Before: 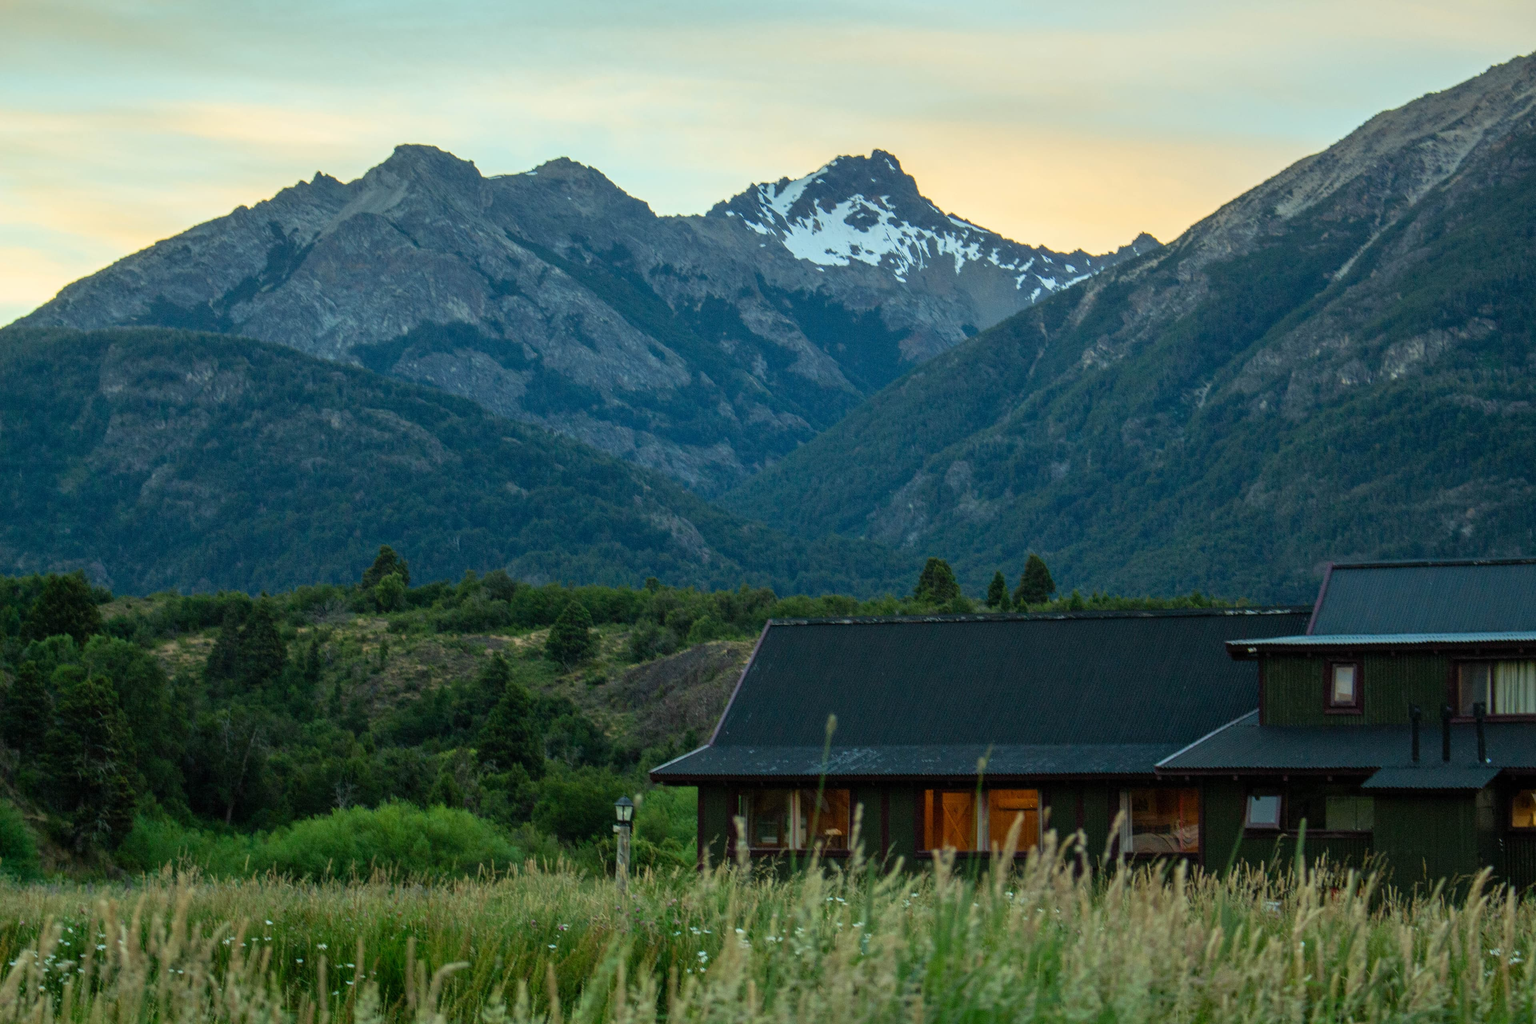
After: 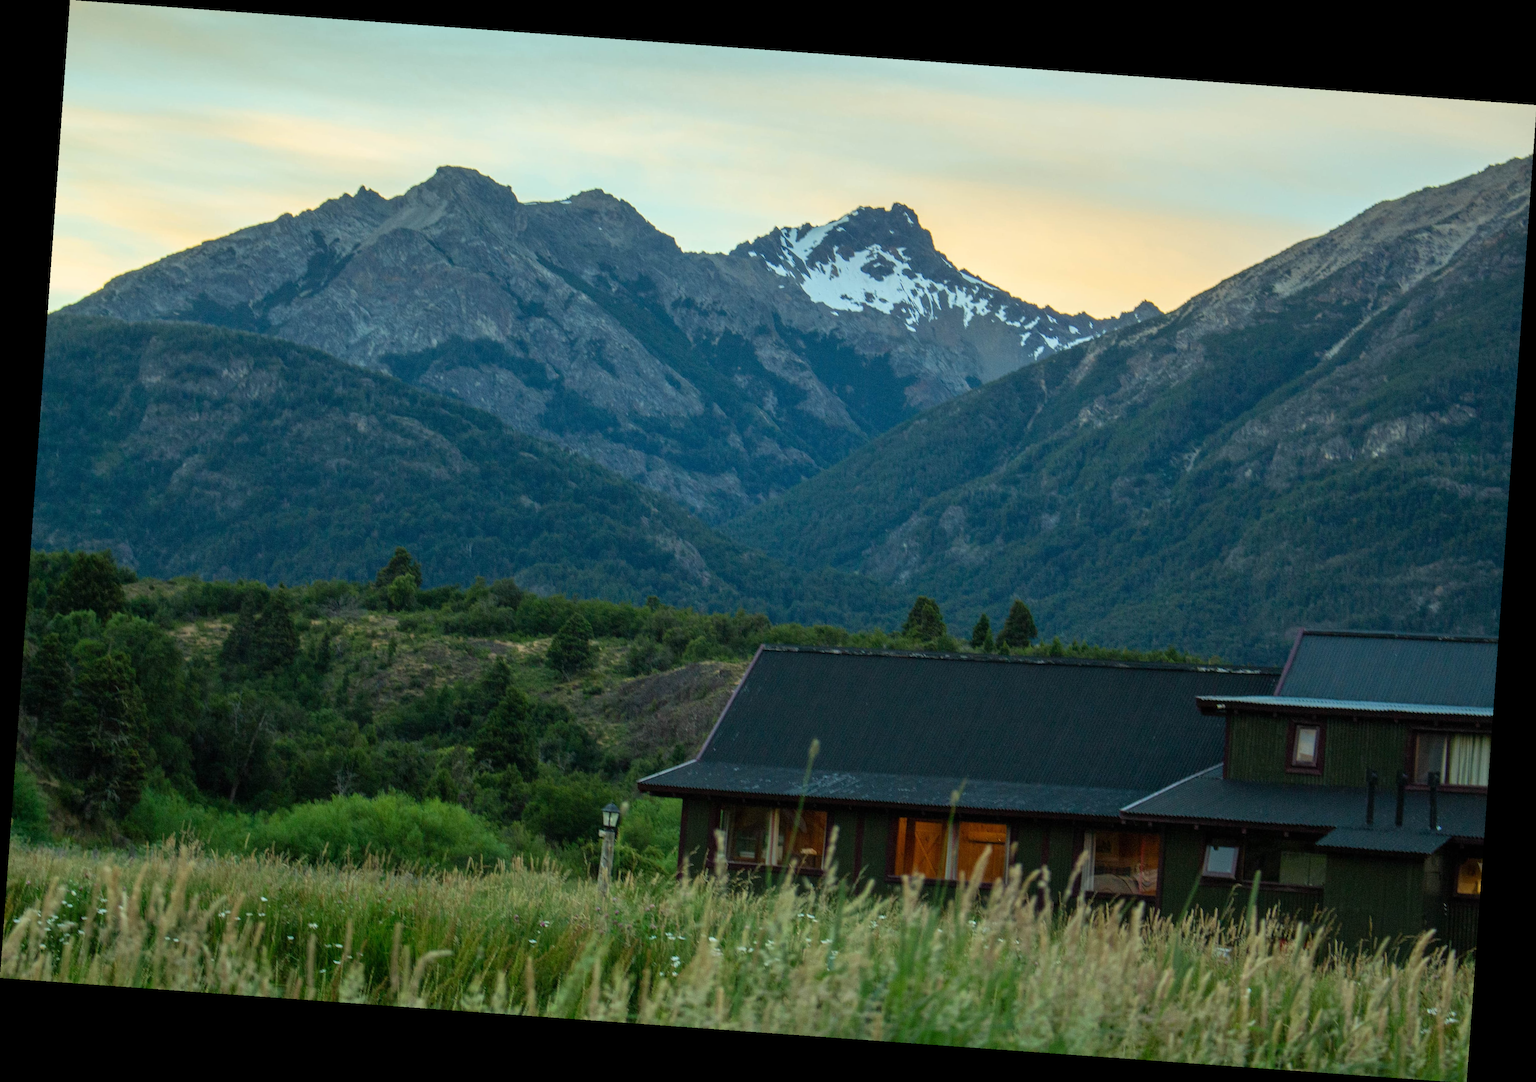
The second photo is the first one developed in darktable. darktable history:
rotate and perspective: rotation 4.1°, automatic cropping off
